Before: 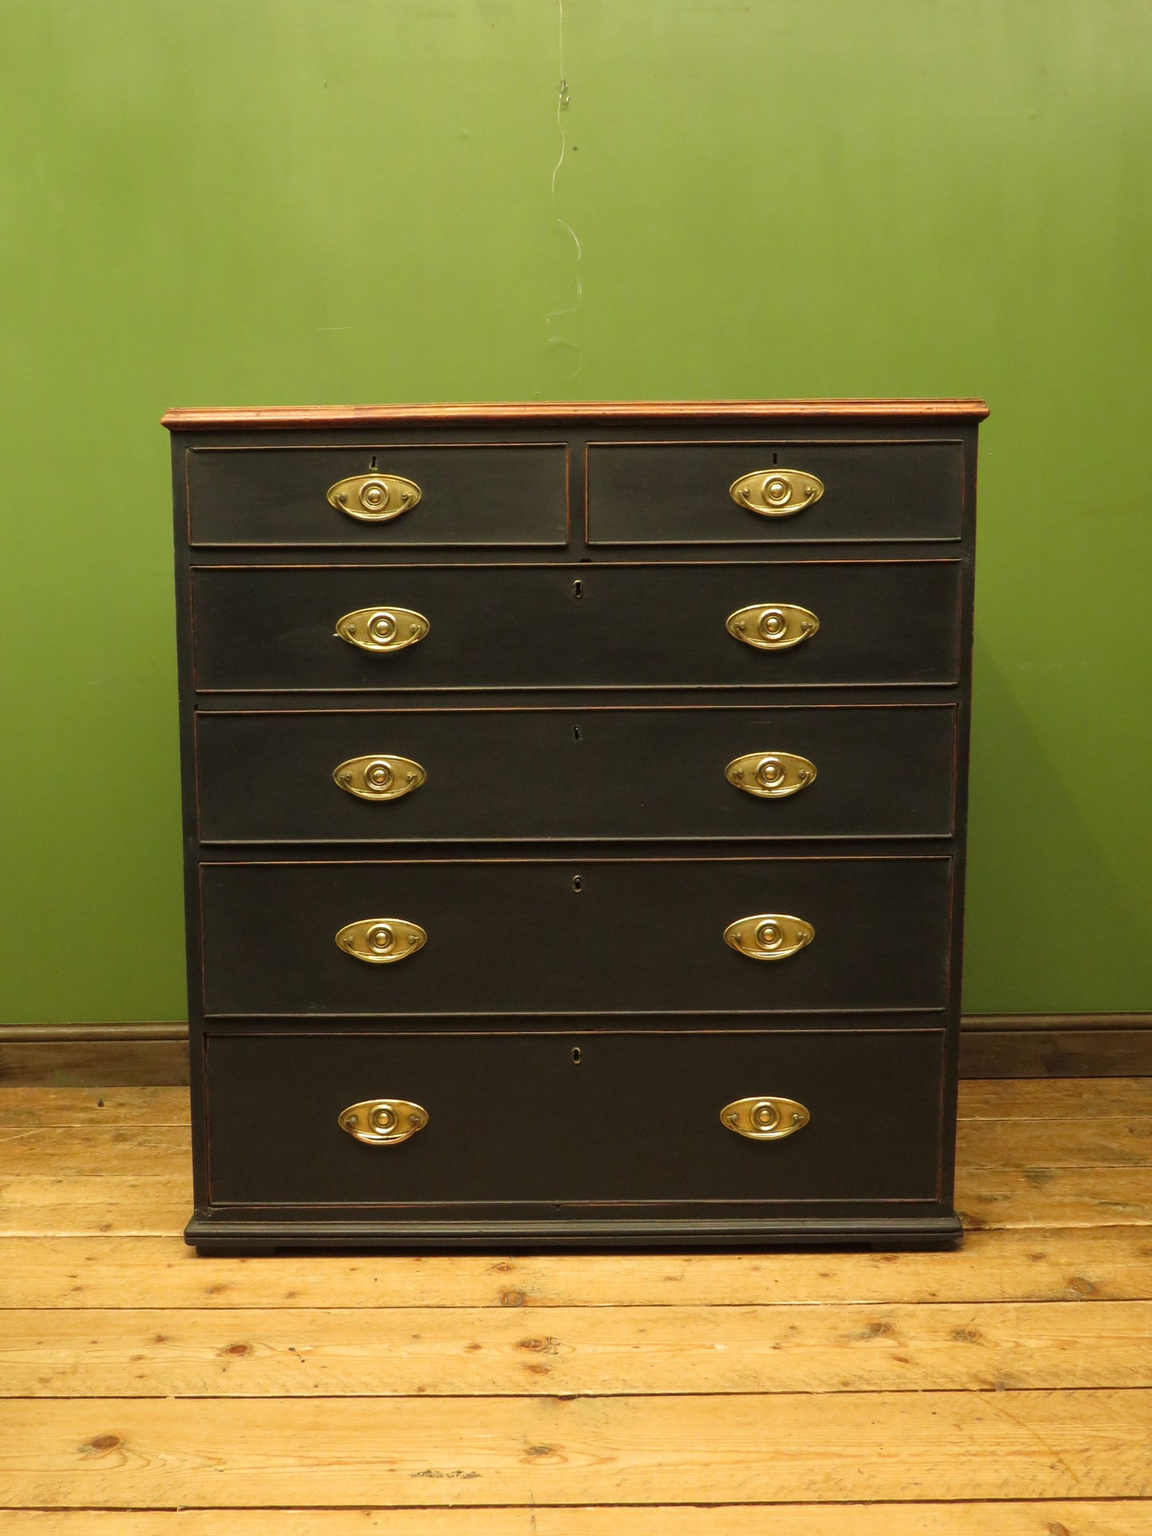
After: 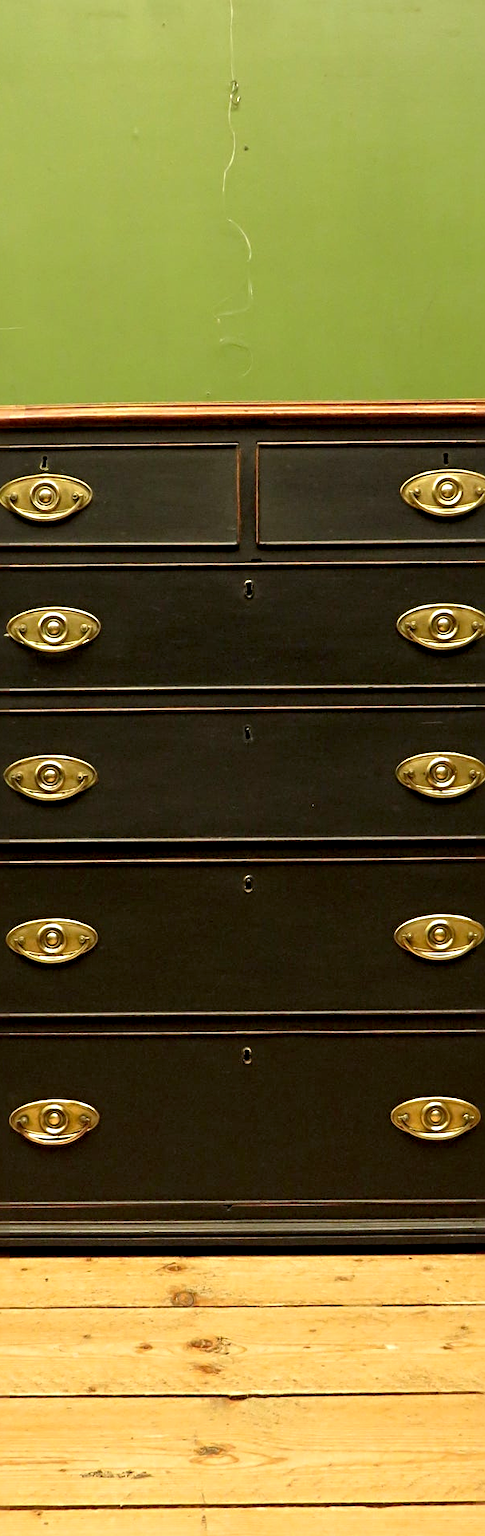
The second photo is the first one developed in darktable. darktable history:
sharpen: radius 4.883
exposure: black level correction 0.007, exposure 0.159 EV, compensate highlight preservation false
crop: left 28.583%, right 29.231%
